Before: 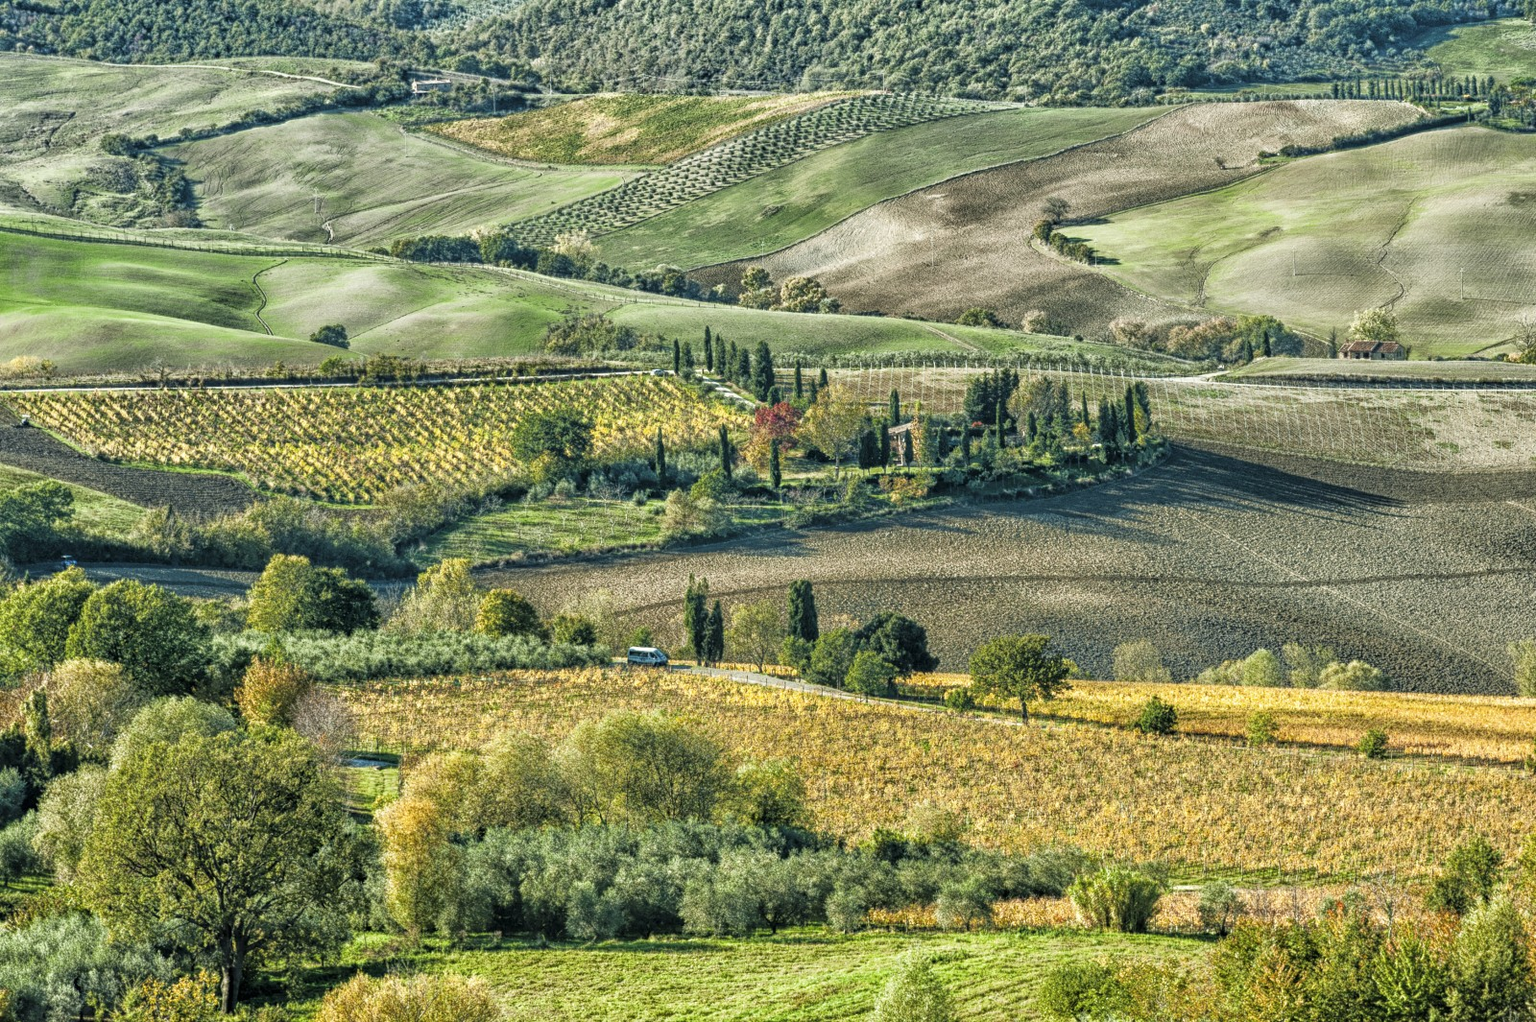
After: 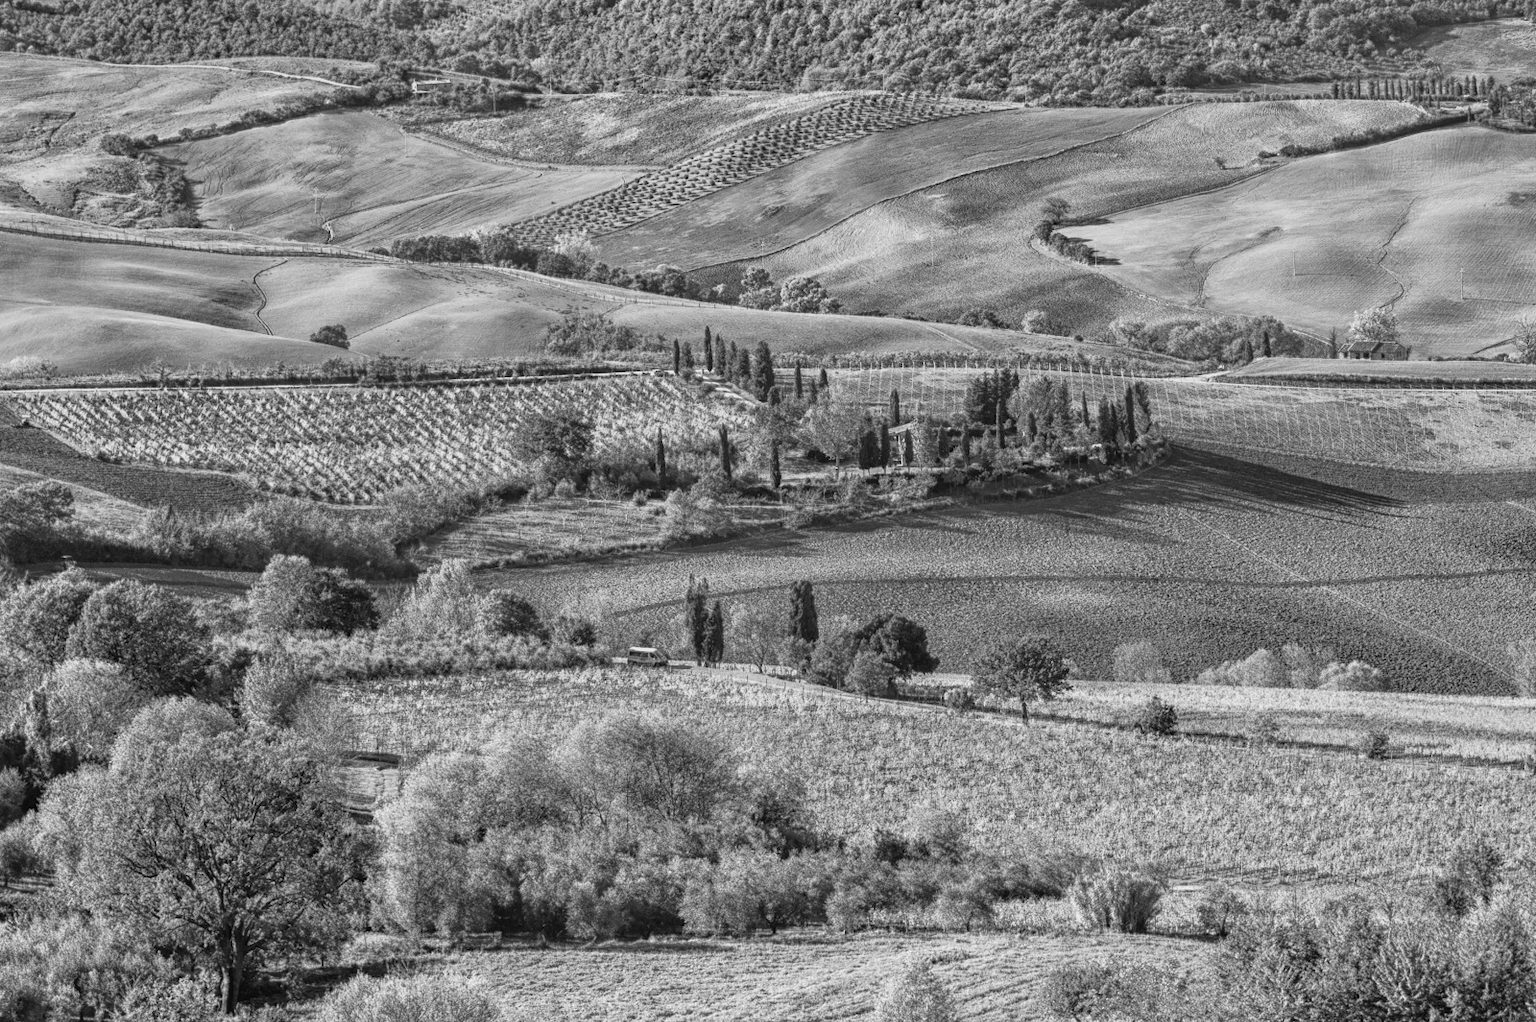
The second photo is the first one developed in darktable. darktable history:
contrast equalizer: octaves 7, y [[0.6 ×6], [0.55 ×6], [0 ×6], [0 ×6], [0 ×6]], mix -0.2
monochrome: a -74.22, b 78.2
